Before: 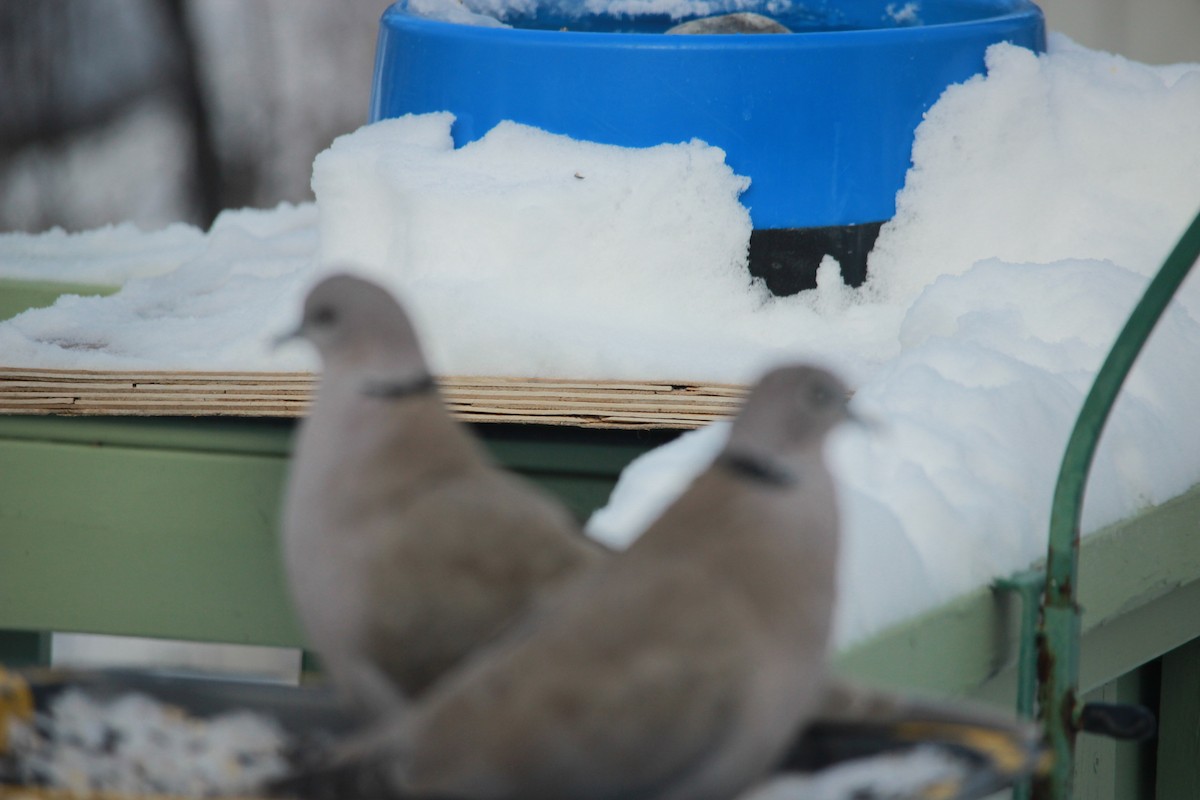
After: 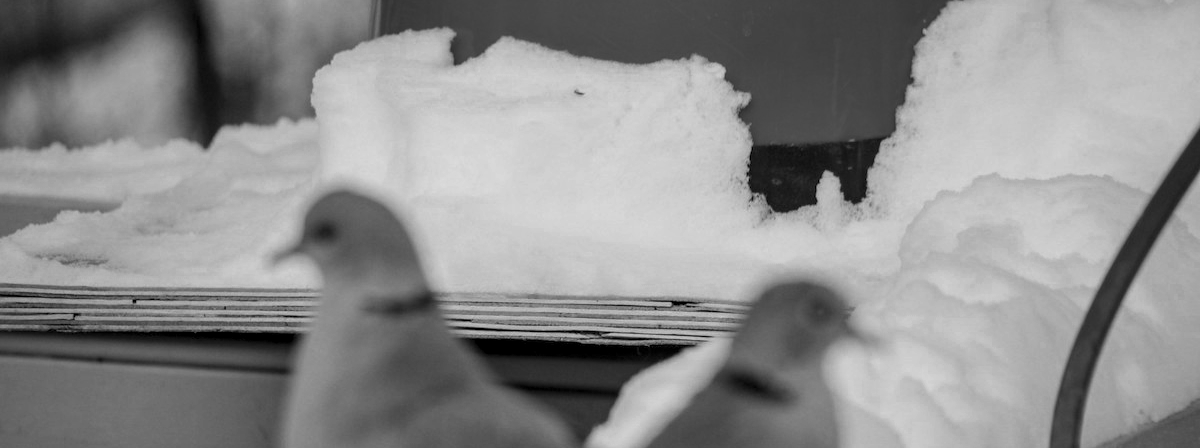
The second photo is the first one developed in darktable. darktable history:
color zones: curves: ch0 [(0.002, 0.593) (0.143, 0.417) (0.285, 0.541) (0.455, 0.289) (0.608, 0.327) (0.727, 0.283) (0.869, 0.571) (1, 0.603)]; ch1 [(0, 0) (0.143, 0) (0.286, 0) (0.429, 0) (0.571, 0) (0.714, 0) (0.857, 0)]
crop and rotate: top 10.605%, bottom 33.274%
local contrast: highlights 25%, detail 150%
